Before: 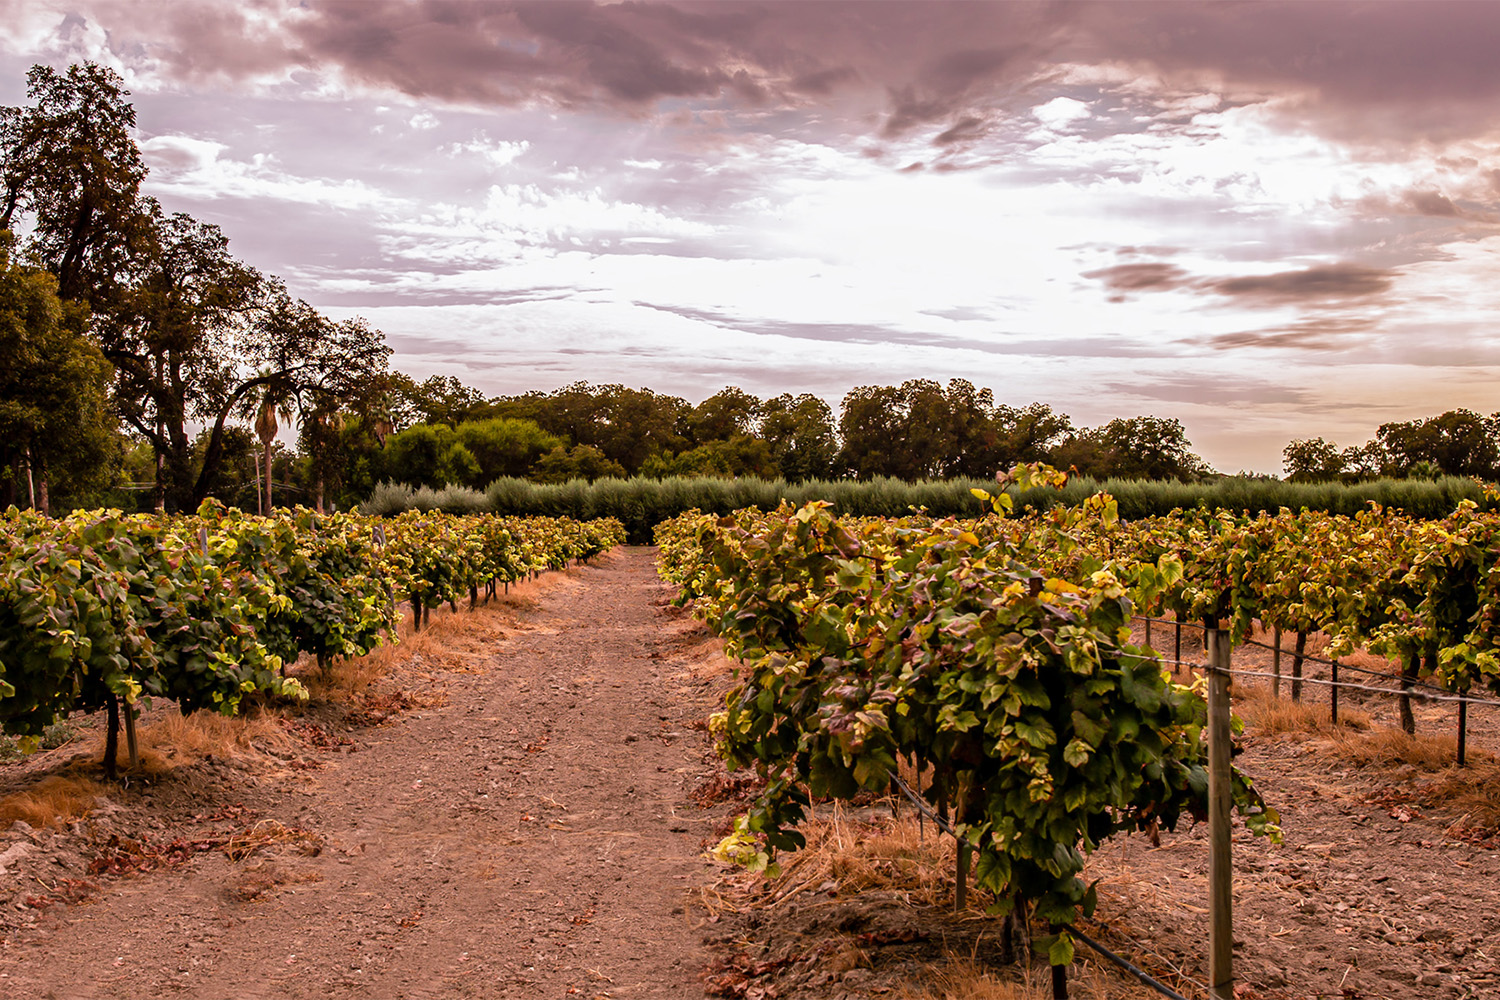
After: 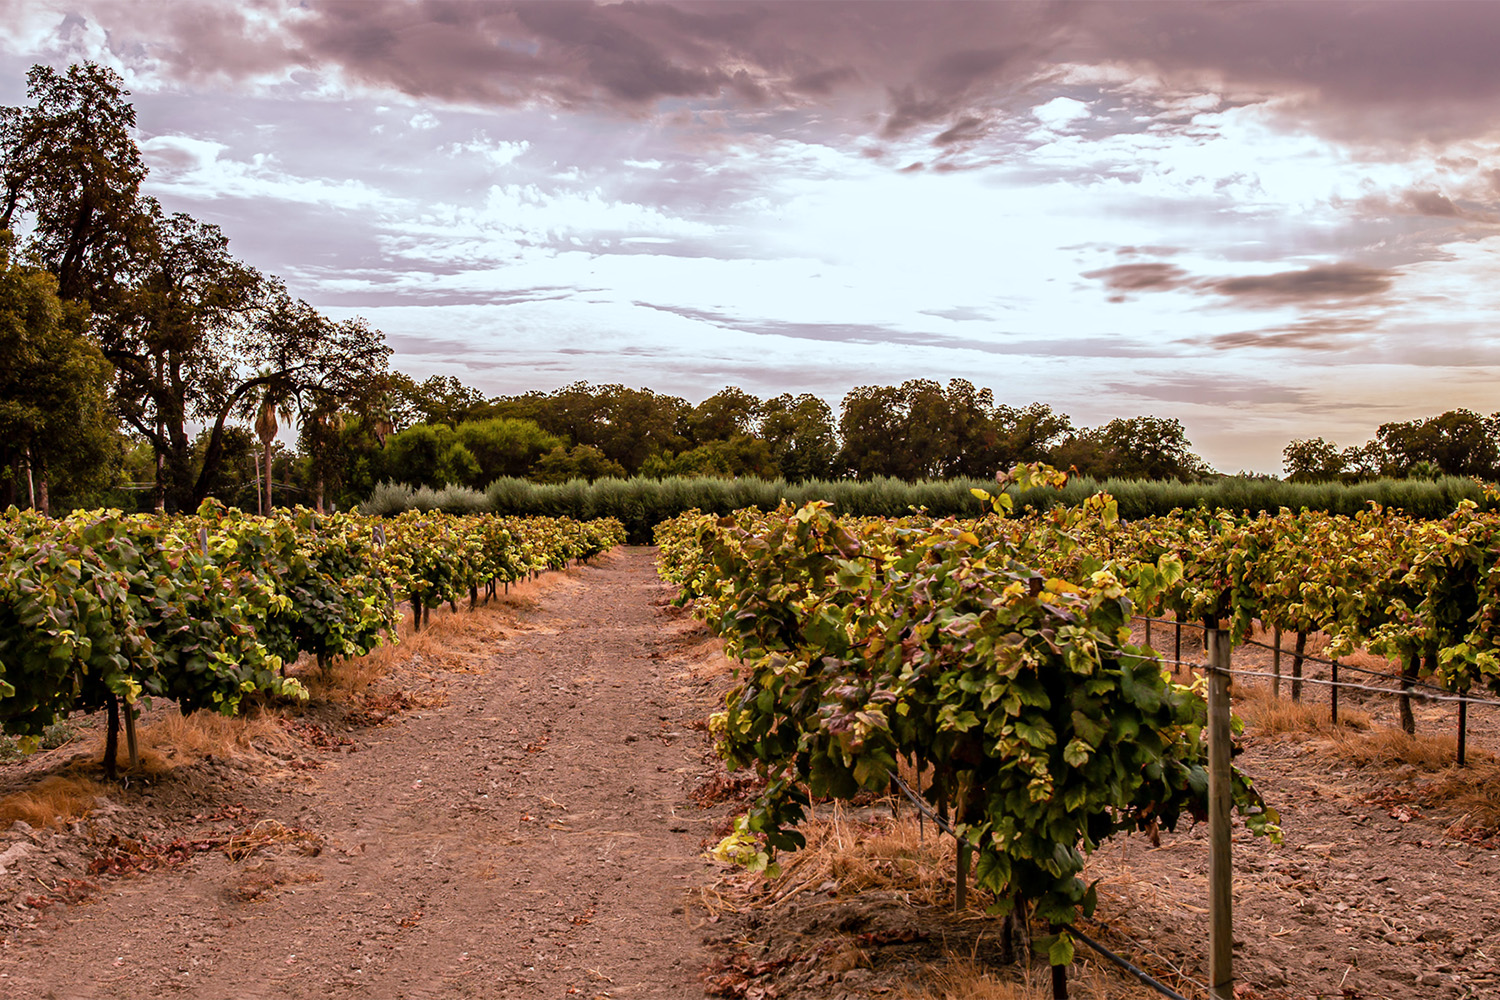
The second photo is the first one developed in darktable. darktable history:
color calibration: illuminant as shot in camera, x 0.36, y 0.363, temperature 4585.94 K, saturation algorithm version 1 (2020)
